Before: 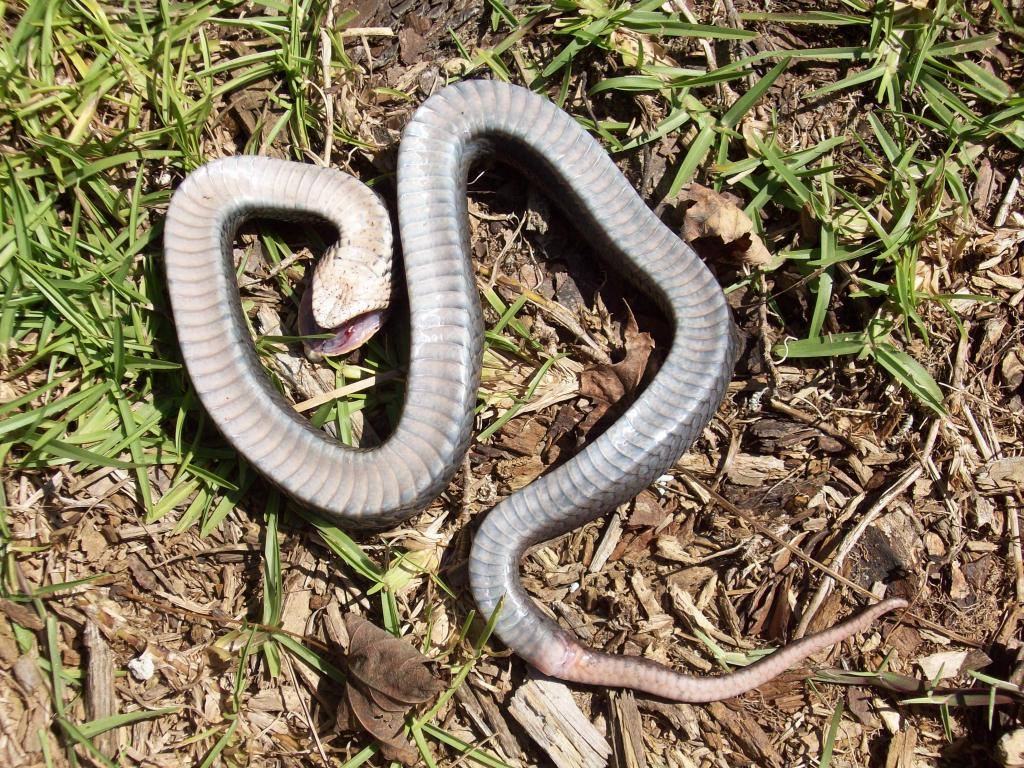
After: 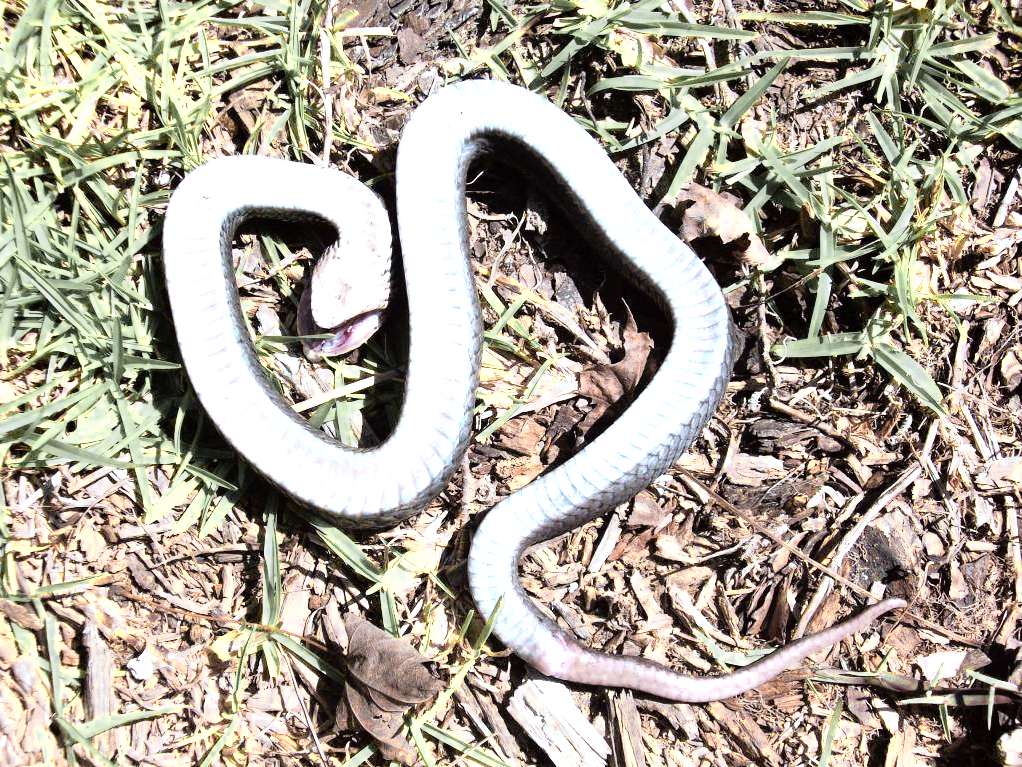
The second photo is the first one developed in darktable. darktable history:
crop: left 0.116%
color zones: curves: ch0 [(0.004, 0.306) (0.107, 0.448) (0.252, 0.656) (0.41, 0.398) (0.595, 0.515) (0.768, 0.628)]; ch1 [(0.07, 0.323) (0.151, 0.452) (0.252, 0.608) (0.346, 0.221) (0.463, 0.189) (0.61, 0.368) (0.735, 0.395) (0.921, 0.412)]; ch2 [(0, 0.476) (0.132, 0.512) (0.243, 0.512) (0.397, 0.48) (0.522, 0.376) (0.634, 0.536) (0.761, 0.46)]
color correction: highlights a* -2.13, highlights b* -18.33
base curve: curves: ch0 [(0, 0) (0.012, 0.01) (0.073, 0.168) (0.31, 0.711) (0.645, 0.957) (1, 1)]
